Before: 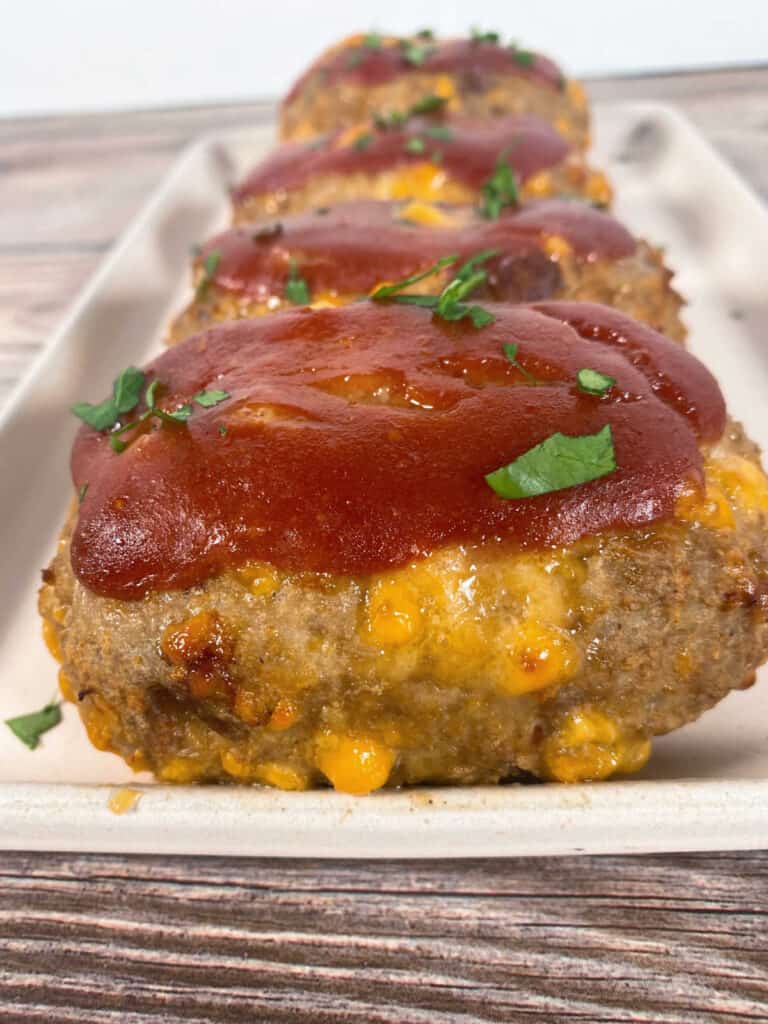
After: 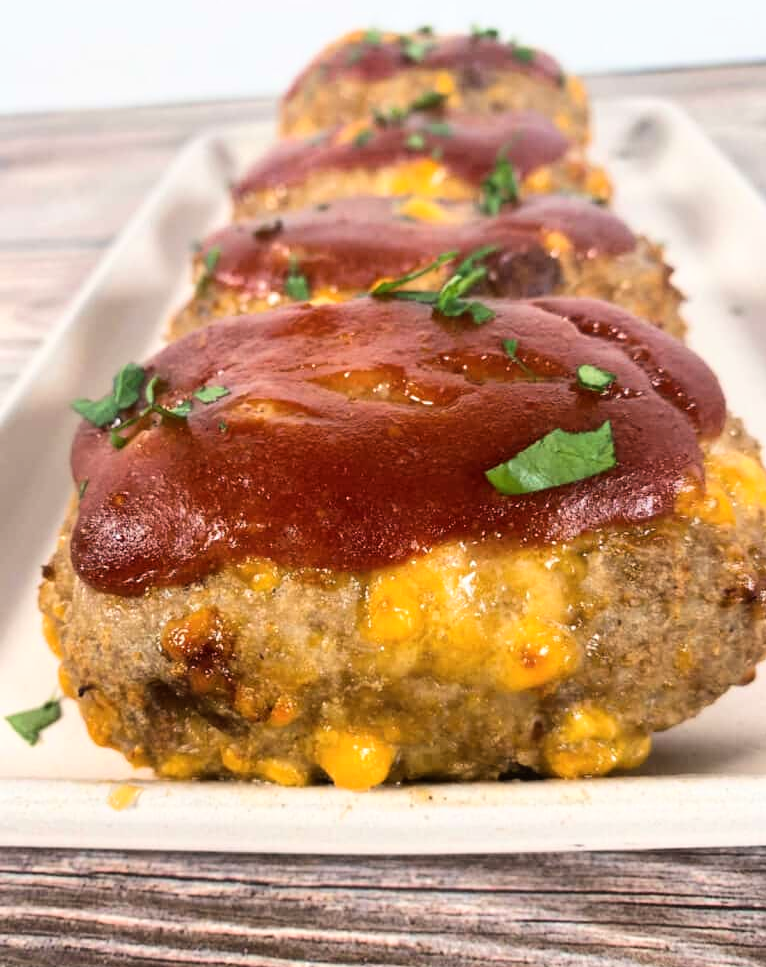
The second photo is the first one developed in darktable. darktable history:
tone curve: curves: ch0 [(0, 0) (0.003, 0.004) (0.011, 0.006) (0.025, 0.011) (0.044, 0.017) (0.069, 0.029) (0.1, 0.047) (0.136, 0.07) (0.177, 0.121) (0.224, 0.182) (0.277, 0.257) (0.335, 0.342) (0.399, 0.432) (0.468, 0.526) (0.543, 0.621) (0.623, 0.711) (0.709, 0.792) (0.801, 0.87) (0.898, 0.951) (1, 1)]
crop: top 0.391%, right 0.256%, bottom 5.086%
